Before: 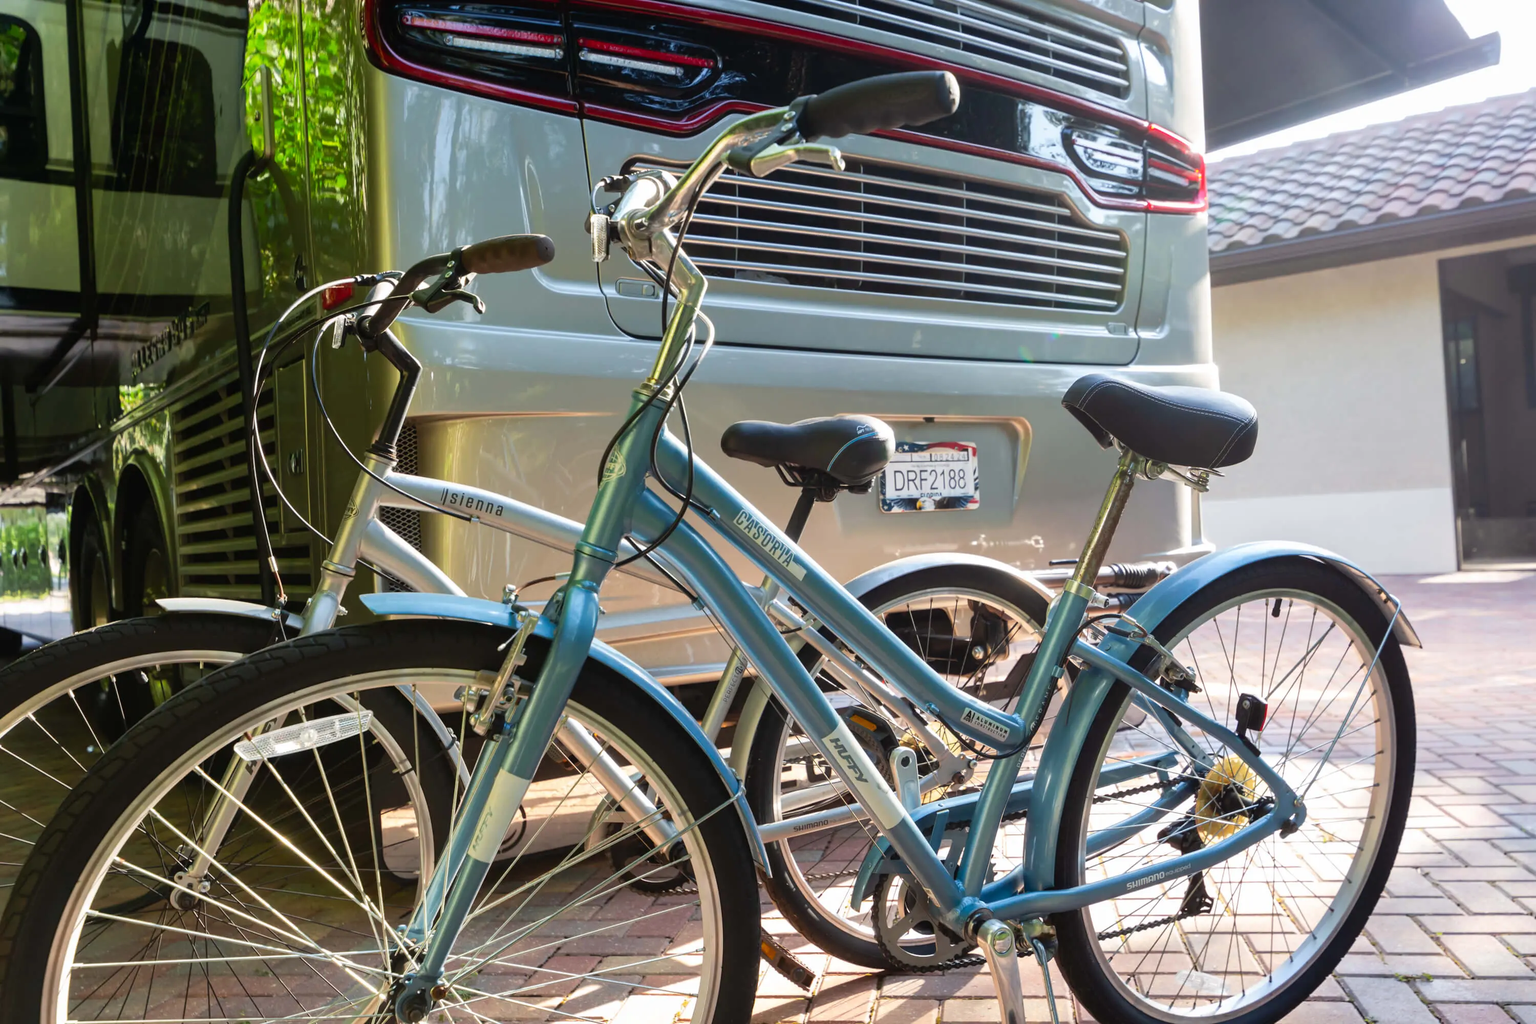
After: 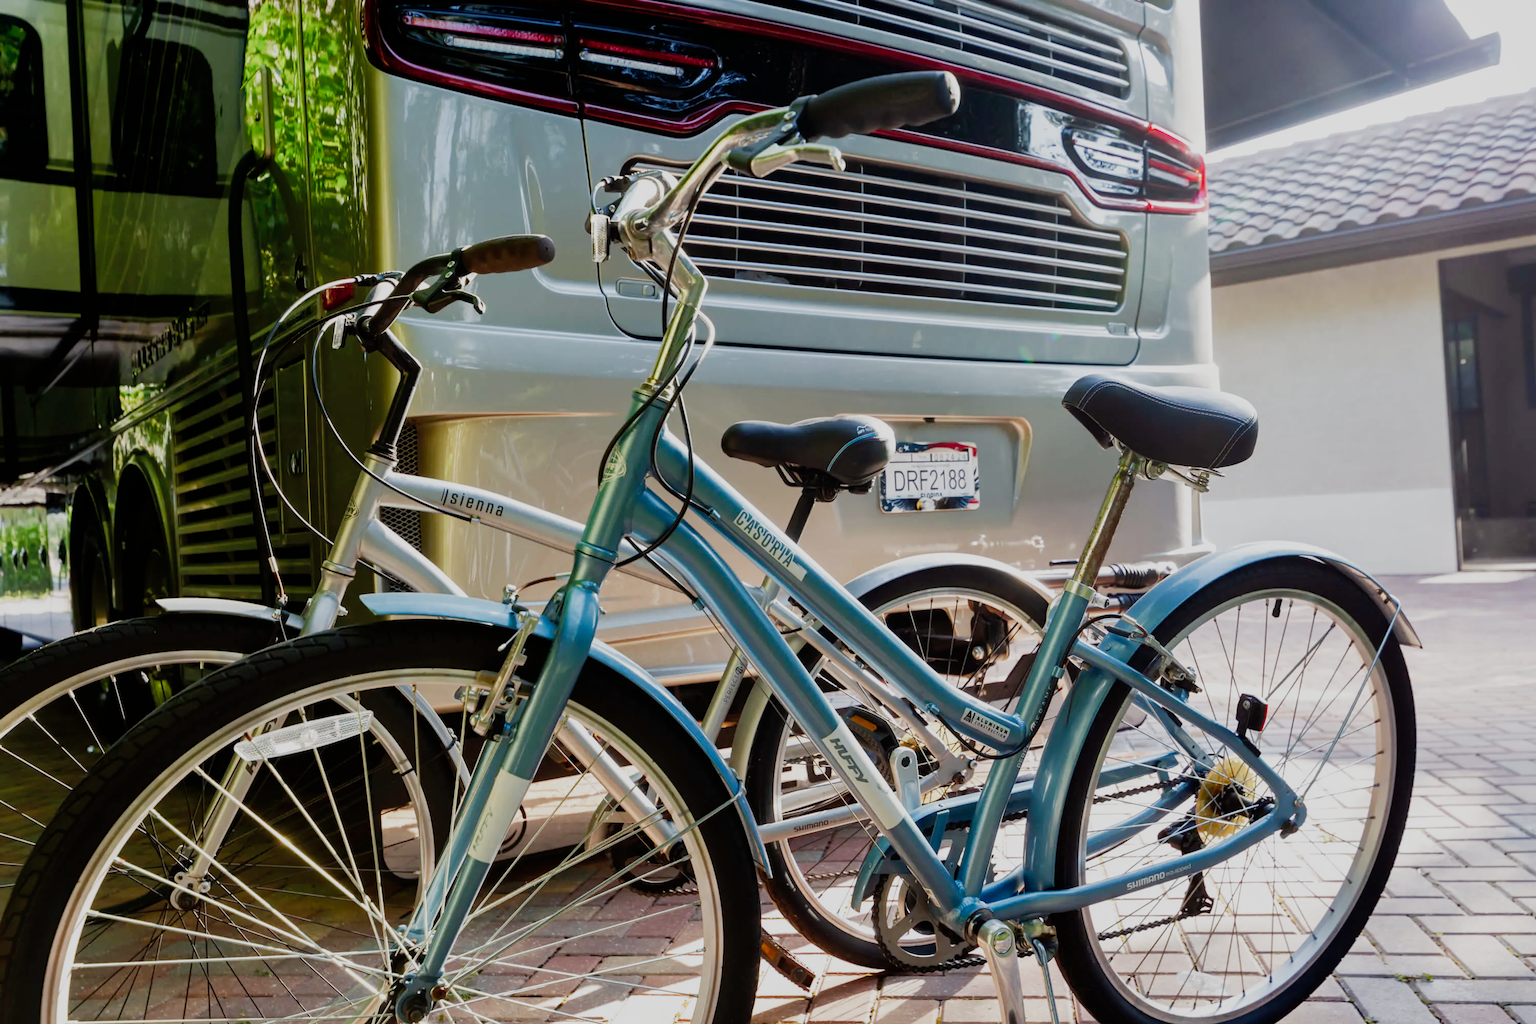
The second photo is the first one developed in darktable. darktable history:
filmic rgb: black relative exposure -16 EV, white relative exposure 5.31 EV, hardness 5.9, contrast 1.25, preserve chrominance no, color science v5 (2021)
contrast brightness saturation: saturation -0.17
shadows and highlights: shadows 25, white point adjustment -3, highlights -30
color balance rgb: perceptual saturation grading › global saturation 20%, perceptual saturation grading › highlights -25%, perceptual saturation grading › shadows 50%, global vibrance -25%
